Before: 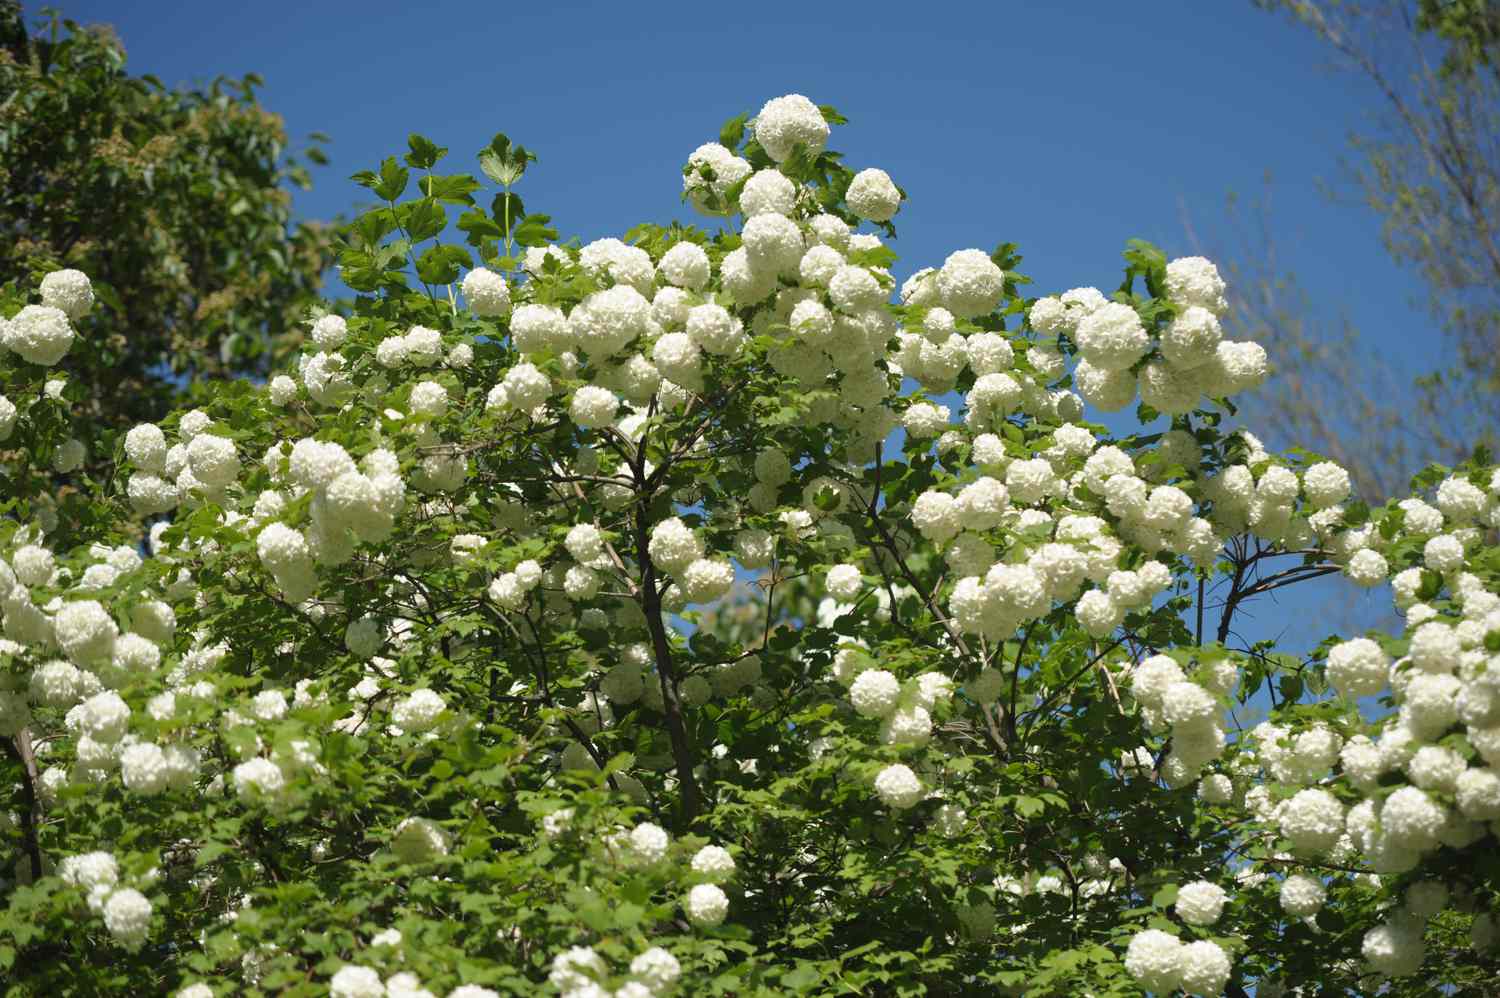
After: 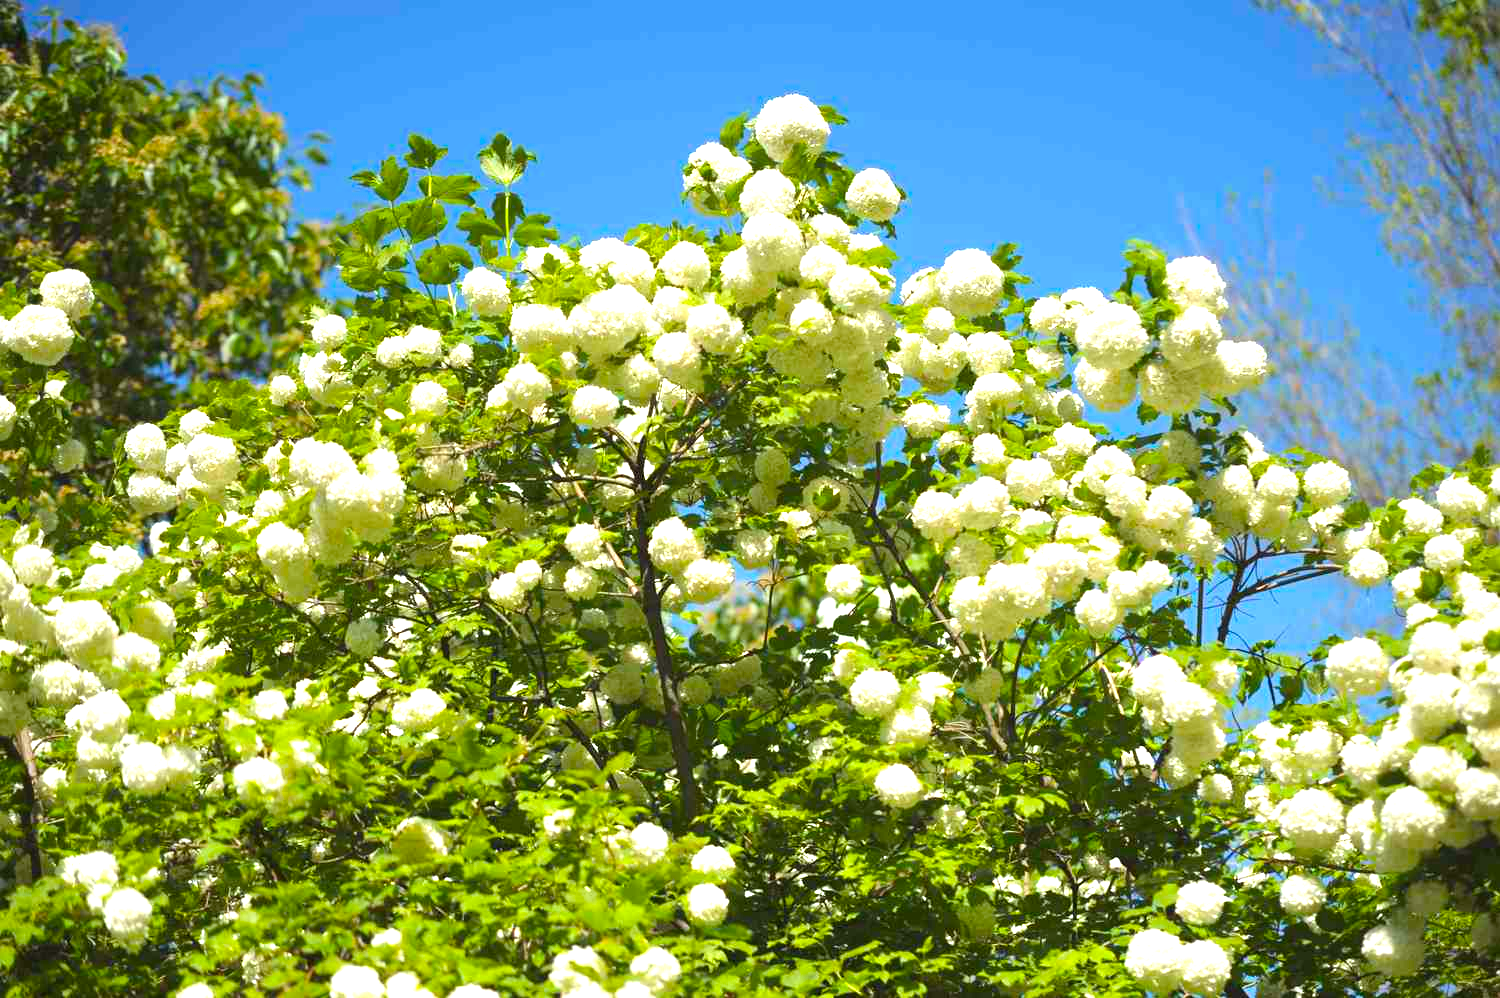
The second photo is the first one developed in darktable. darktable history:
exposure: black level correction 0, exposure 1.199 EV, compensate highlight preservation false
color balance rgb: power › chroma 0.291%, power › hue 24.62°, perceptual saturation grading › global saturation 30.103%, global vibrance 20%
